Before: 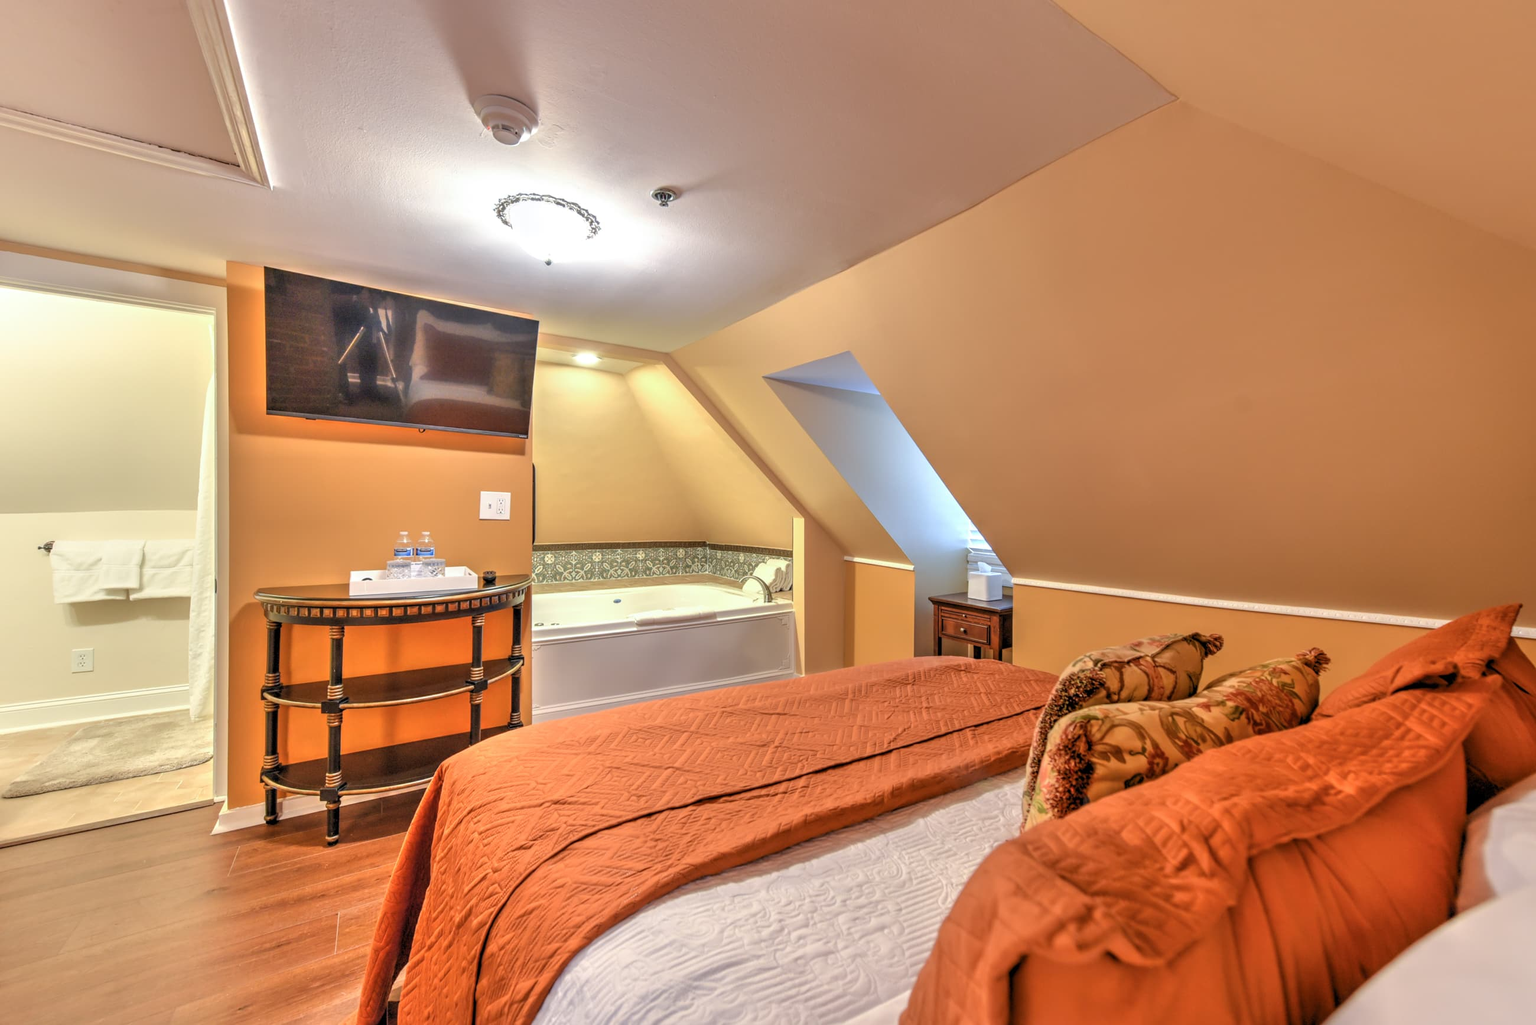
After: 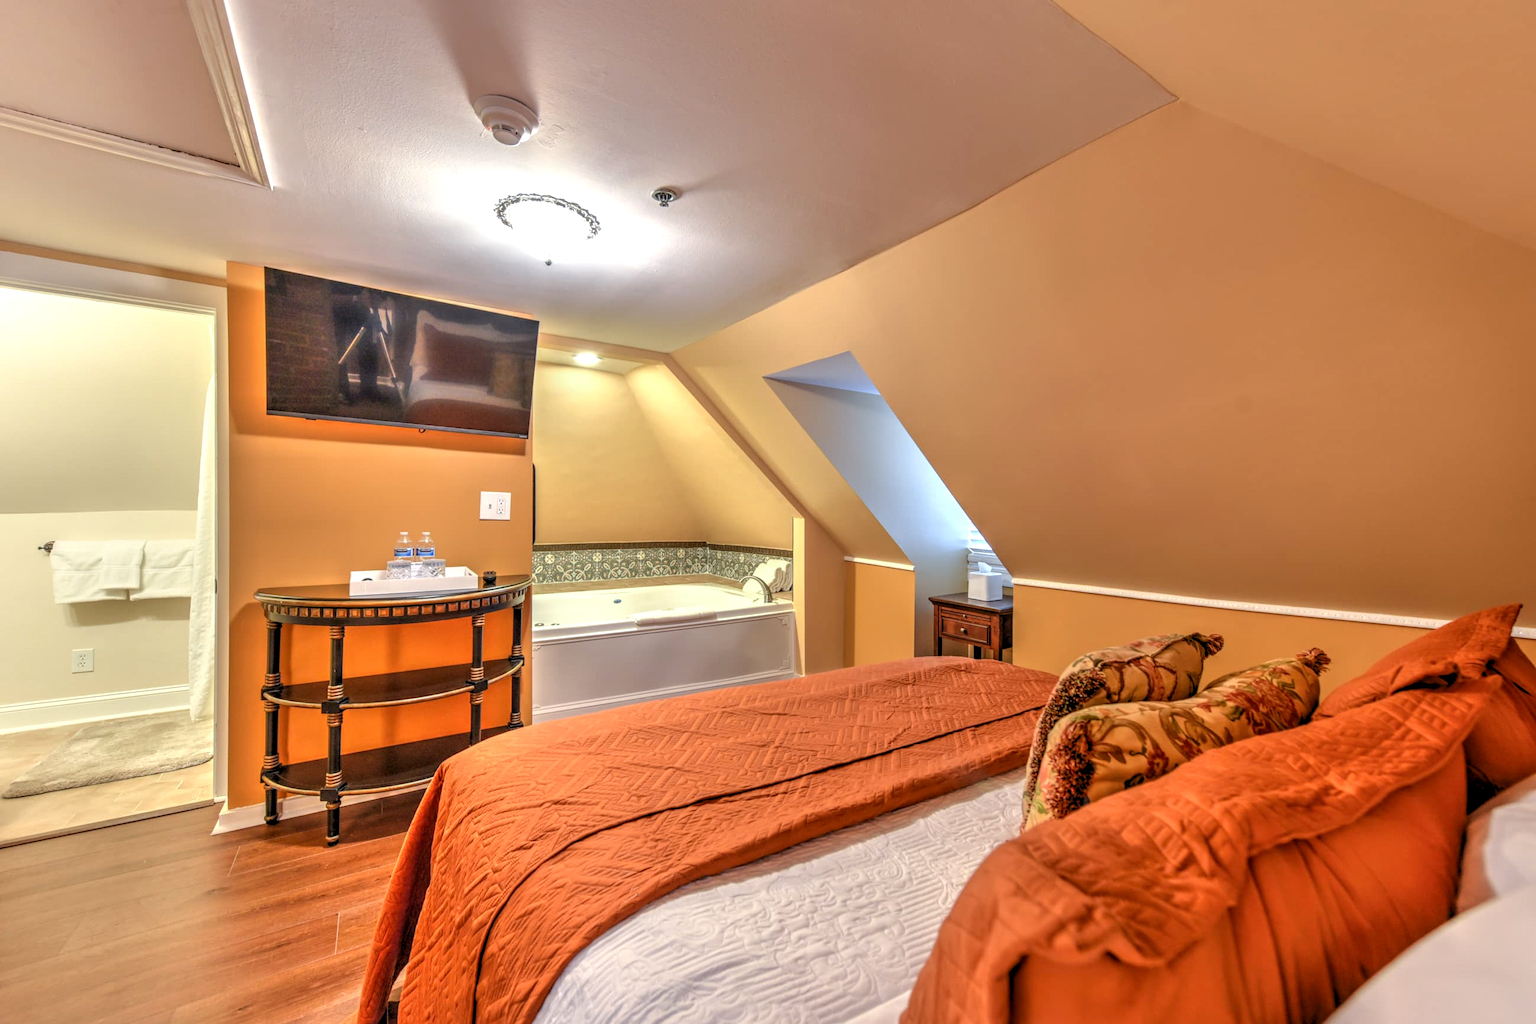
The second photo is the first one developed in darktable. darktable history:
local contrast: on, module defaults
color zones: curves: ch1 [(0, 0.523) (0.143, 0.545) (0.286, 0.52) (0.429, 0.506) (0.571, 0.503) (0.714, 0.503) (0.857, 0.508) (1, 0.523)]
